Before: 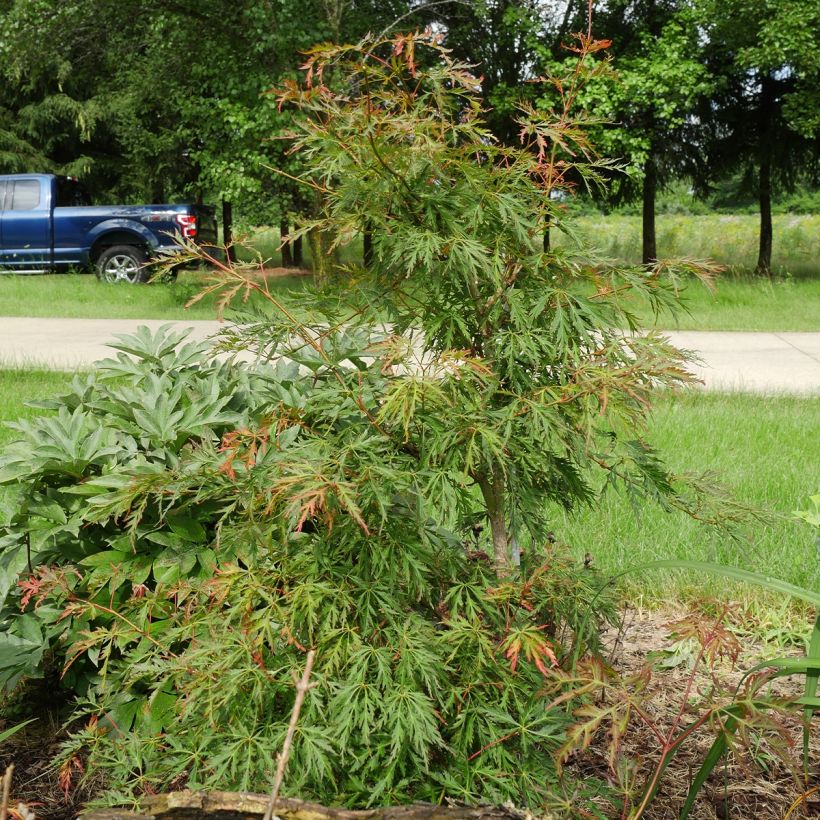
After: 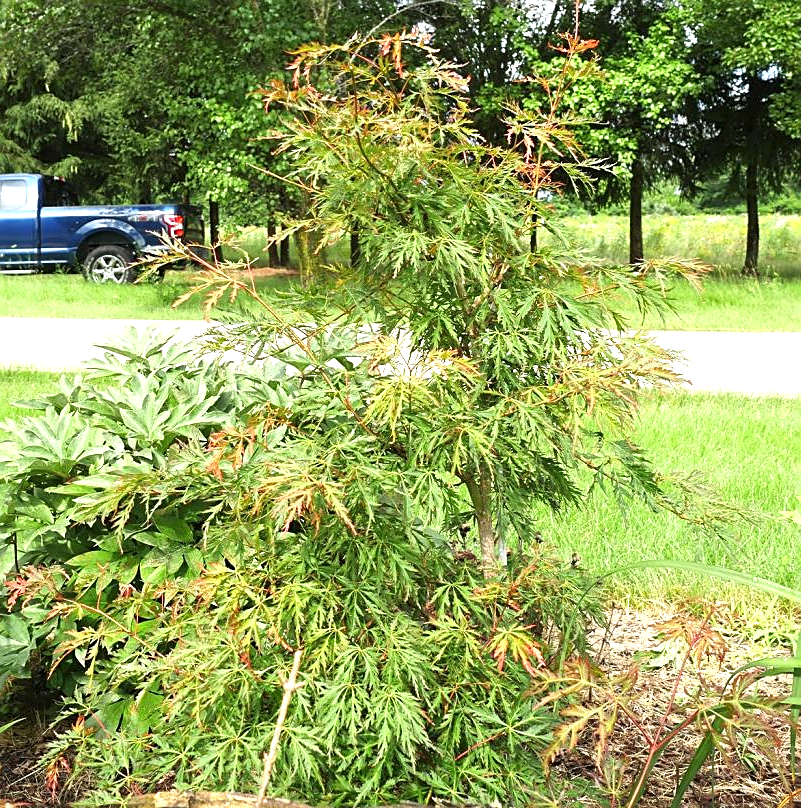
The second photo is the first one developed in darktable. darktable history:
crop and rotate: left 1.591%, right 0.665%, bottom 1.354%
exposure: black level correction 0, exposure 1.099 EV, compensate highlight preservation false
sharpen: on, module defaults
